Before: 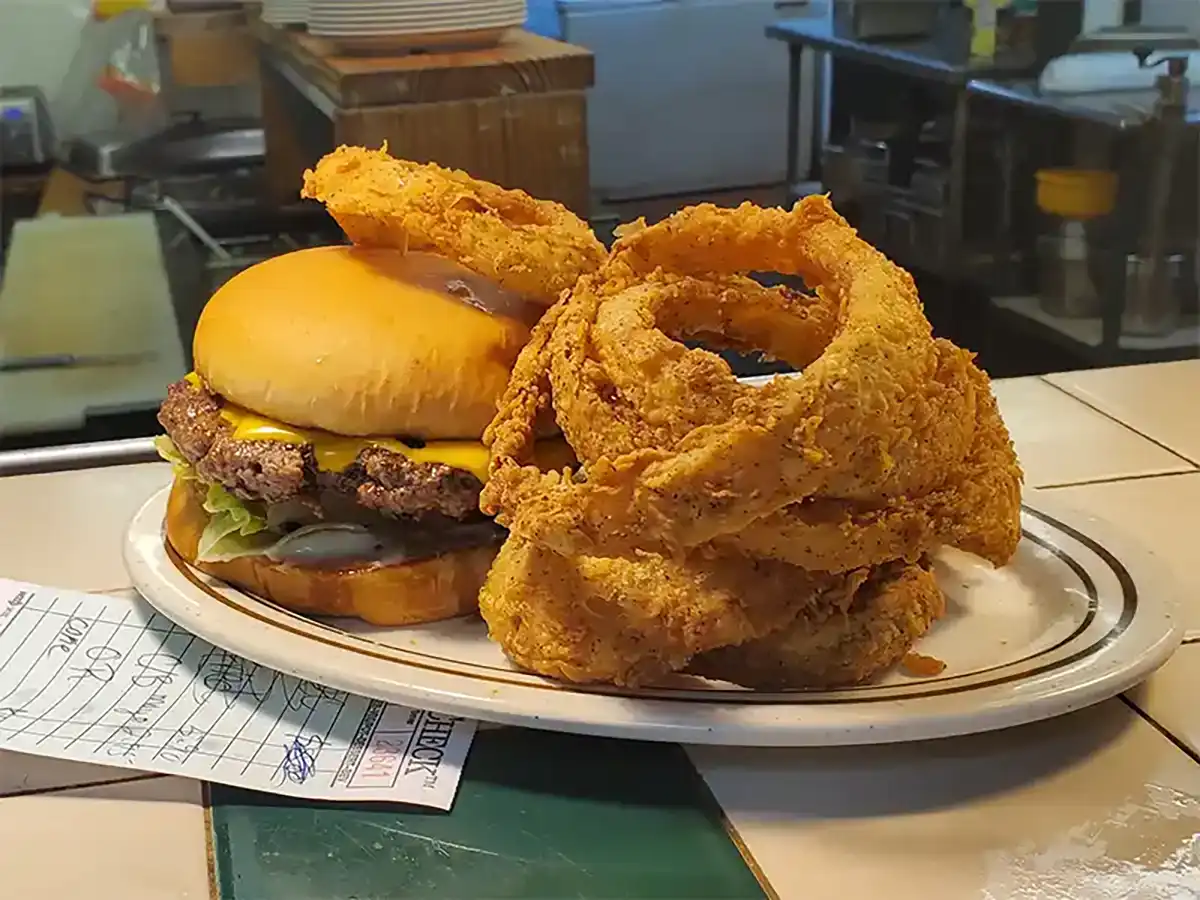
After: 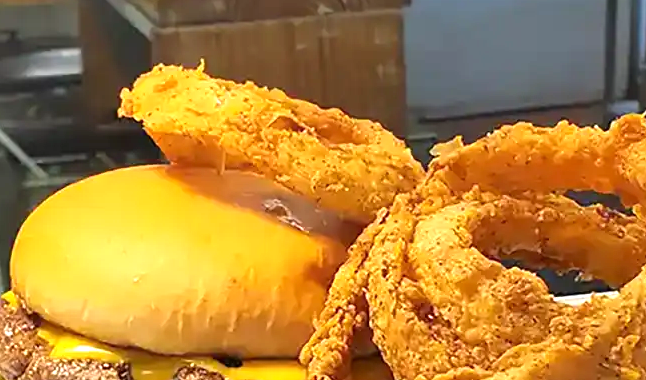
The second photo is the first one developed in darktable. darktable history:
crop: left 15.306%, top 9.065%, right 30.789%, bottom 48.638%
exposure: exposure 0.781 EV, compensate highlight preservation false
